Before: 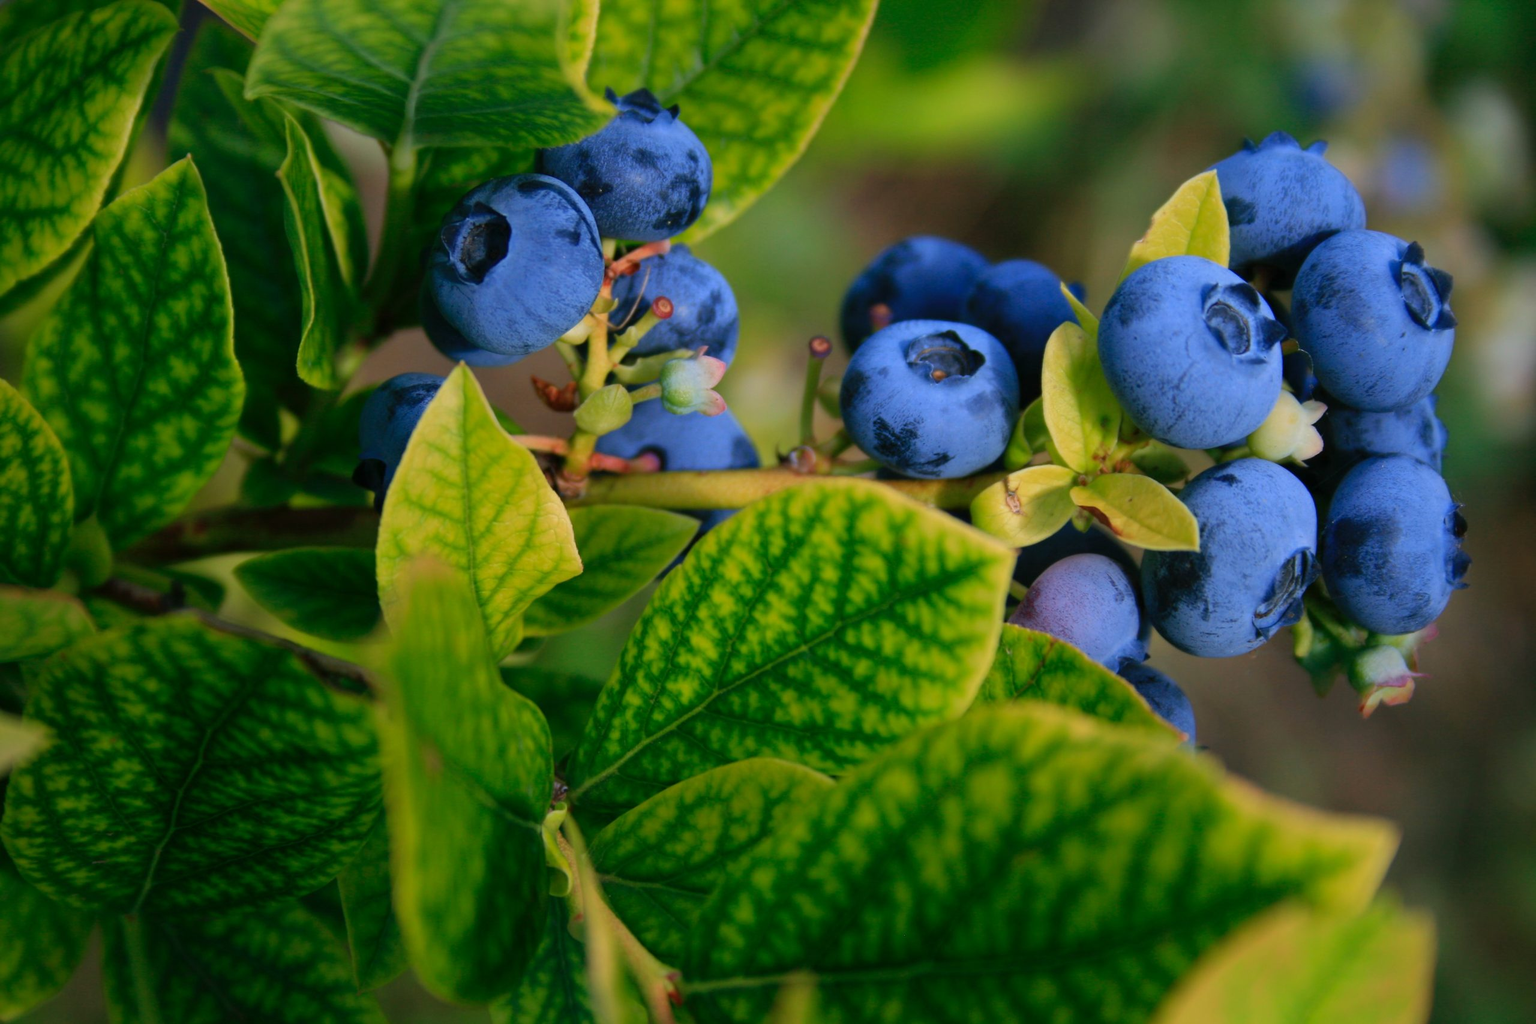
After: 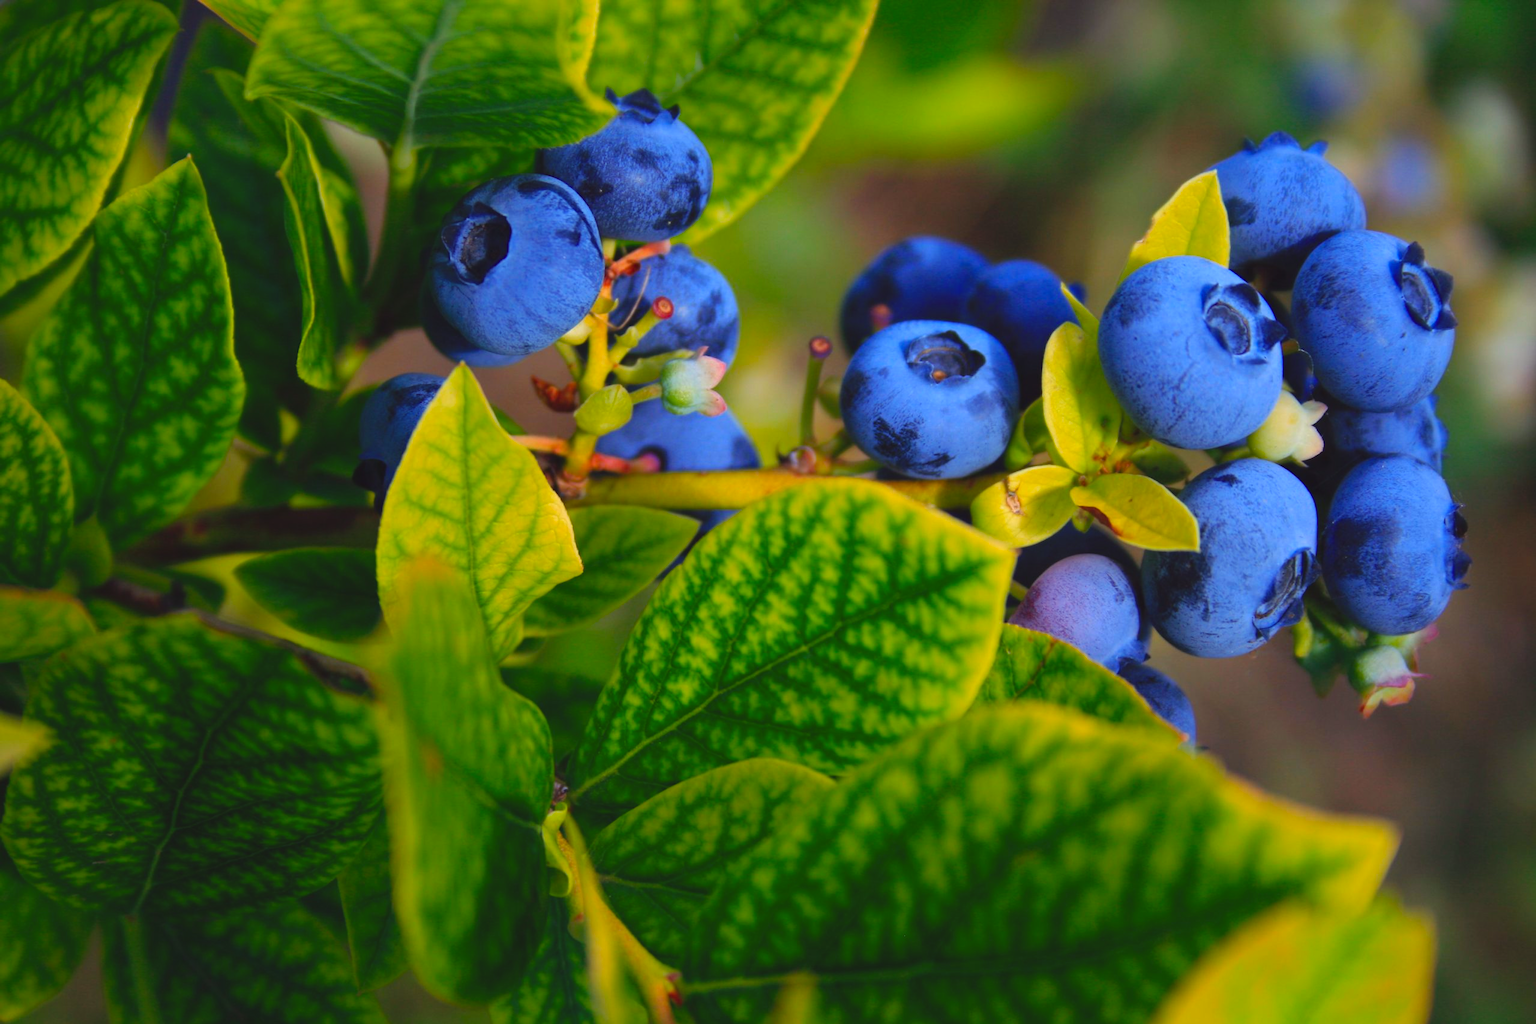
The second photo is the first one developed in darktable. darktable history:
color balance rgb: shadows lift › luminance 0.424%, shadows lift › chroma 6.934%, shadows lift › hue 297.54°, highlights gain › luminance 6.386%, highlights gain › chroma 1.315%, highlights gain › hue 91.58°, global offset › luminance 0.667%, perceptual saturation grading › global saturation 31.296%
exposure: exposure 0.167 EV, compensate highlight preservation false
